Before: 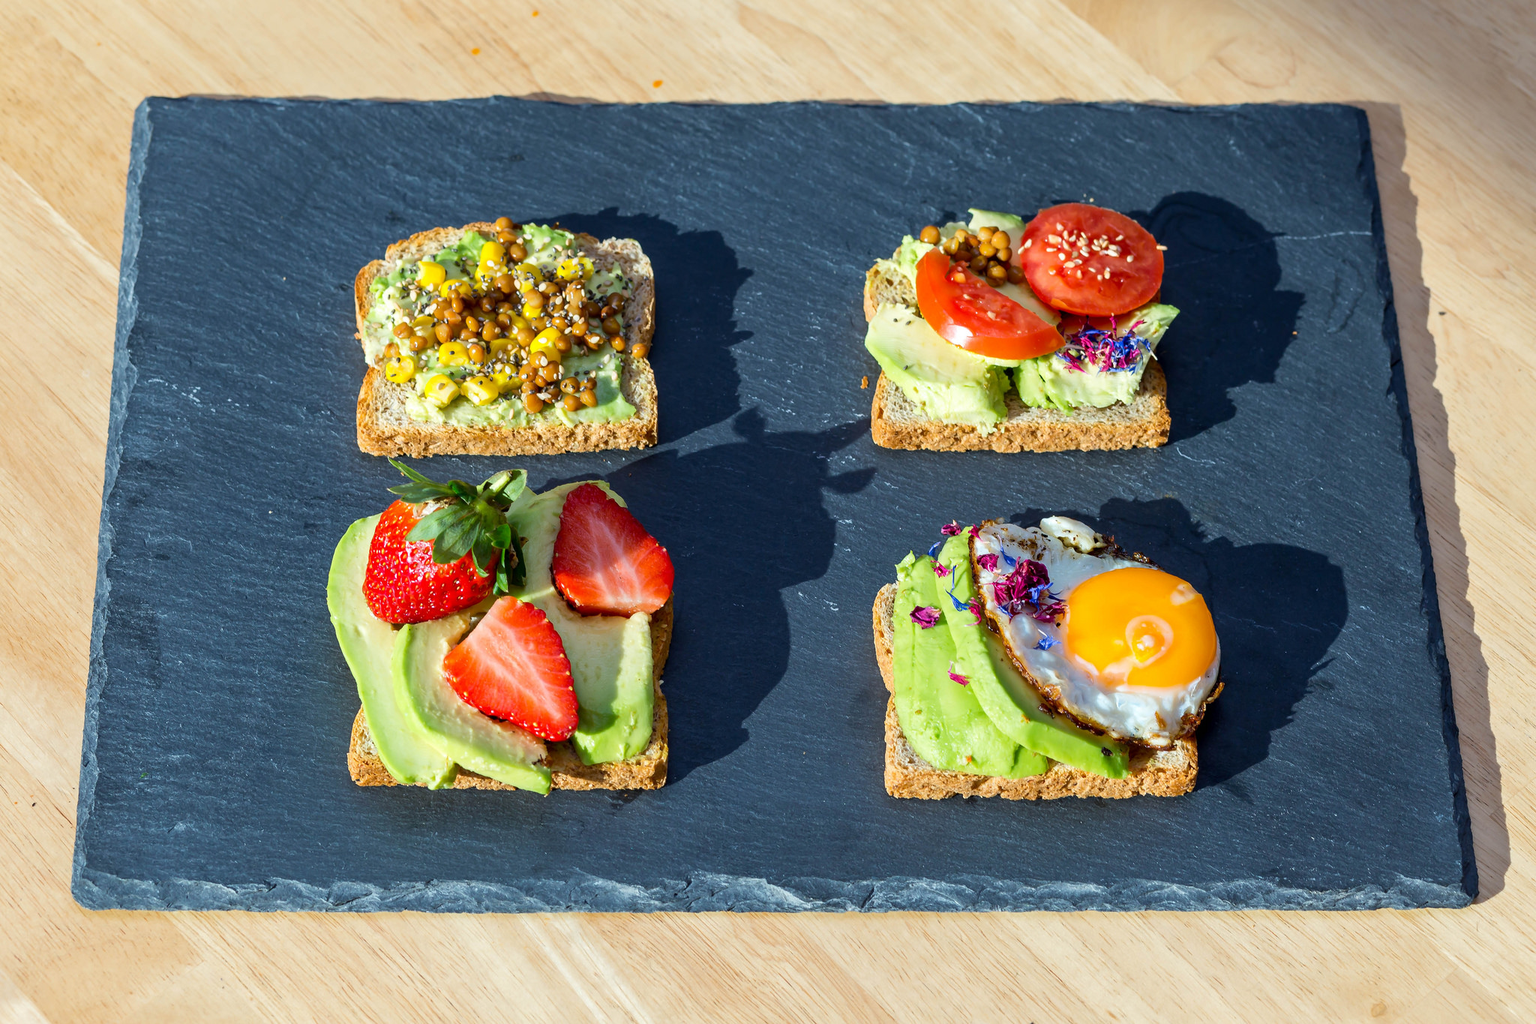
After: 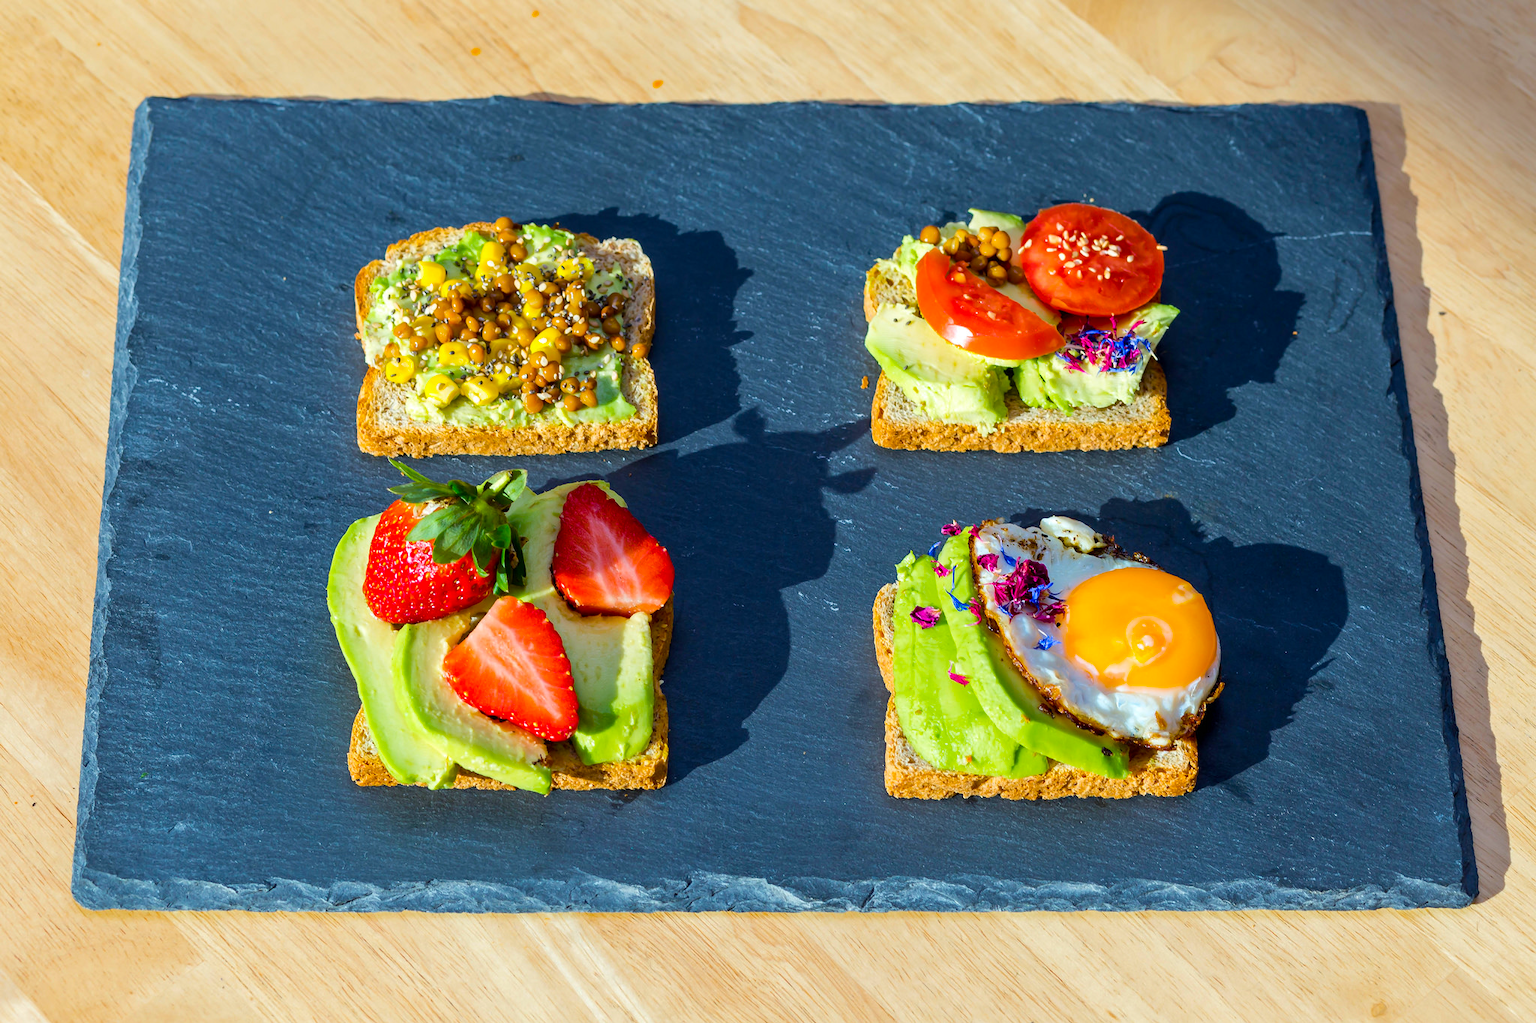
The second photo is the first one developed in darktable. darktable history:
color balance rgb: perceptual saturation grading › global saturation 25%, perceptual brilliance grading › mid-tones 10%, perceptual brilliance grading › shadows 15%, global vibrance 20%
base curve: curves: ch0 [(0, 0) (0.303, 0.277) (1, 1)]
